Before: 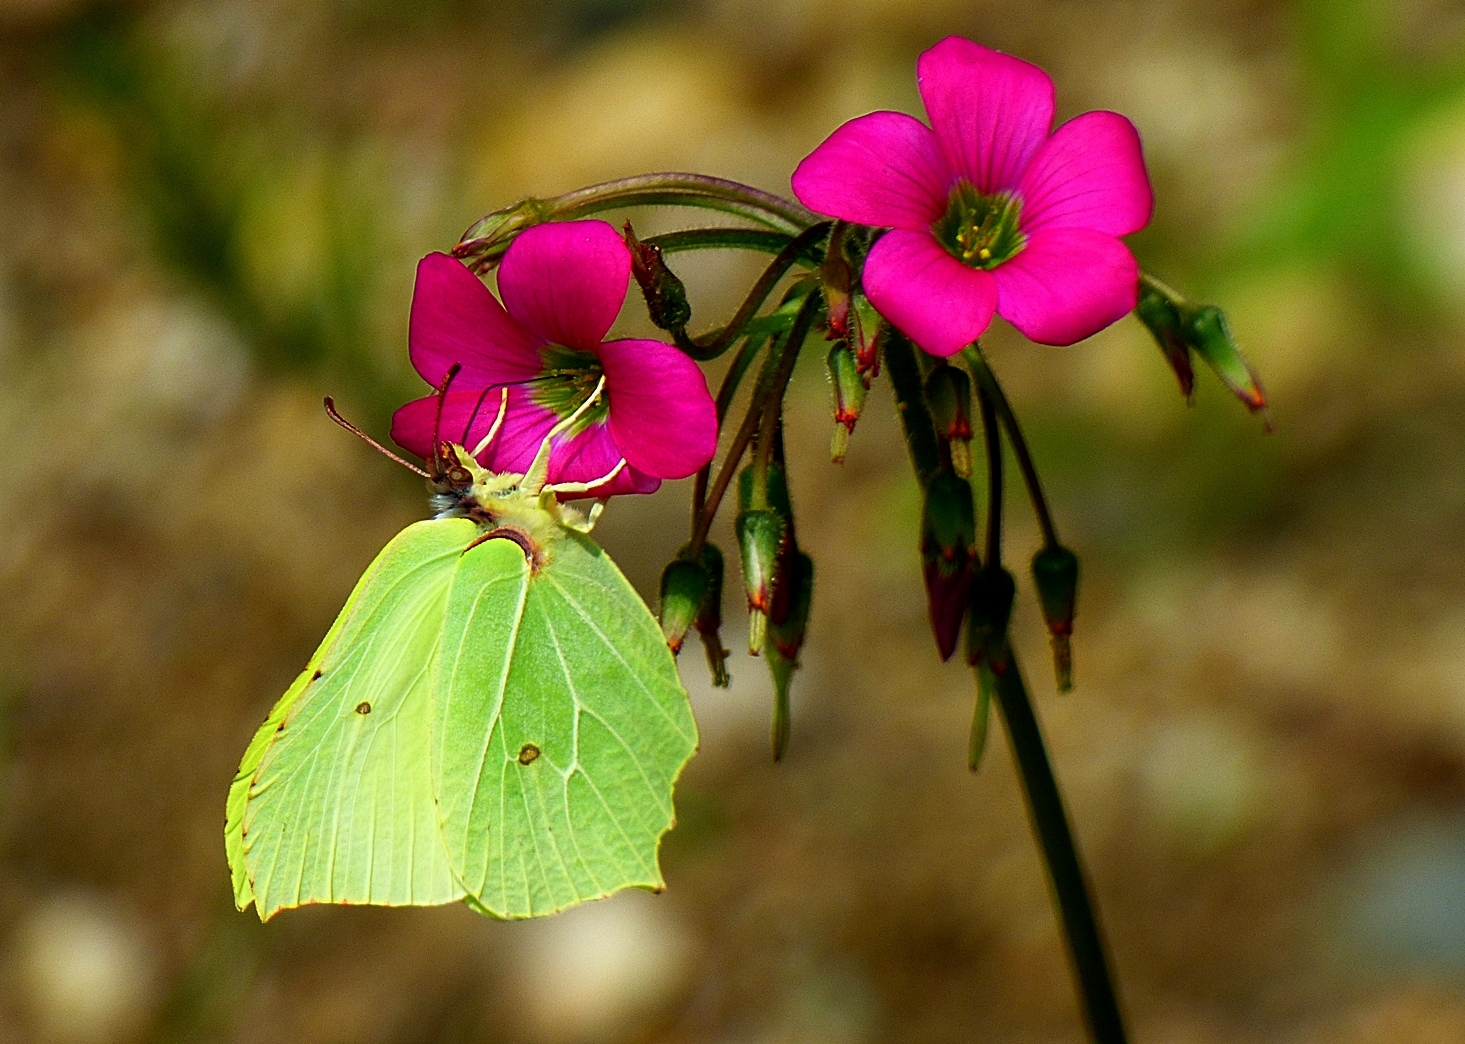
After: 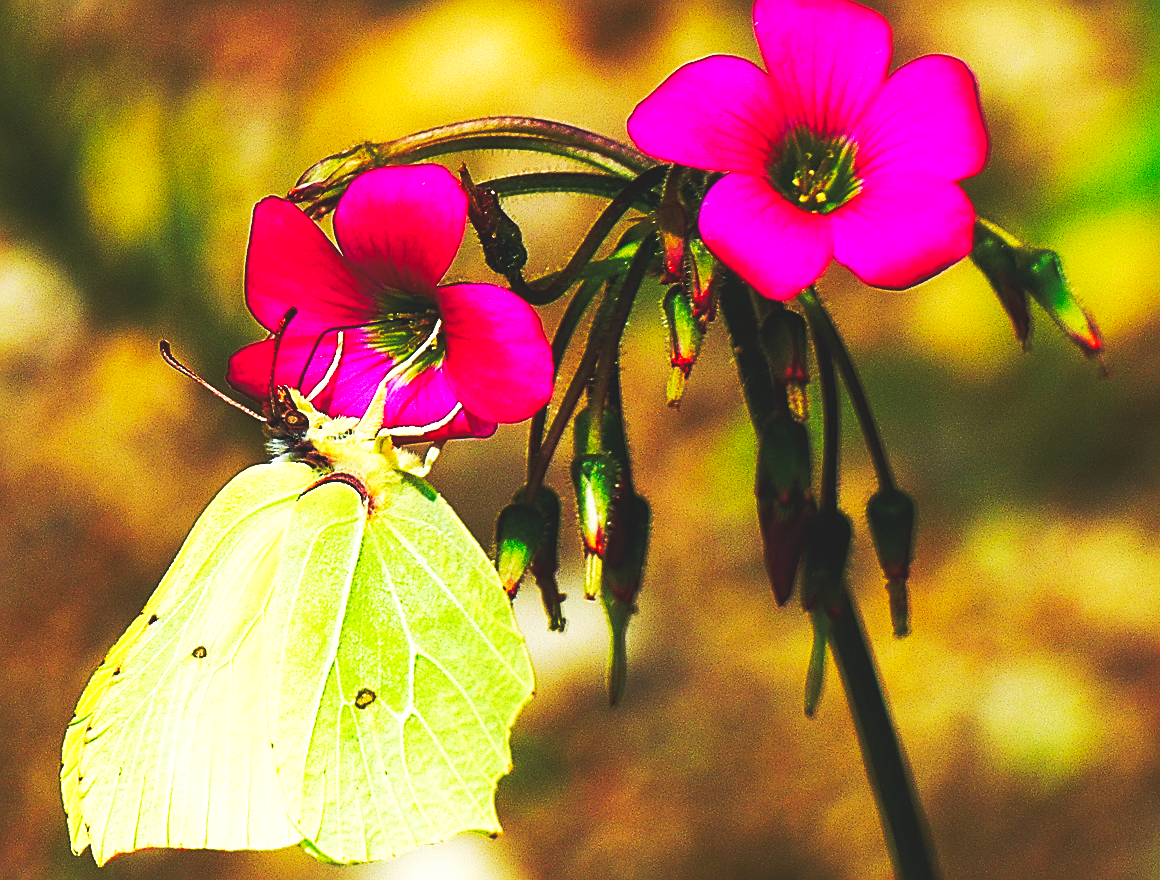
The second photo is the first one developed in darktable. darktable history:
base curve: curves: ch0 [(0, 0.015) (0.085, 0.116) (0.134, 0.298) (0.19, 0.545) (0.296, 0.764) (0.599, 0.982) (1, 1)], preserve colors none
crop: left 11.225%, top 5.381%, right 9.565%, bottom 10.314%
graduated density: density 0.38 EV, hardness 21%, rotation -6.11°, saturation 32%
sharpen: on, module defaults
